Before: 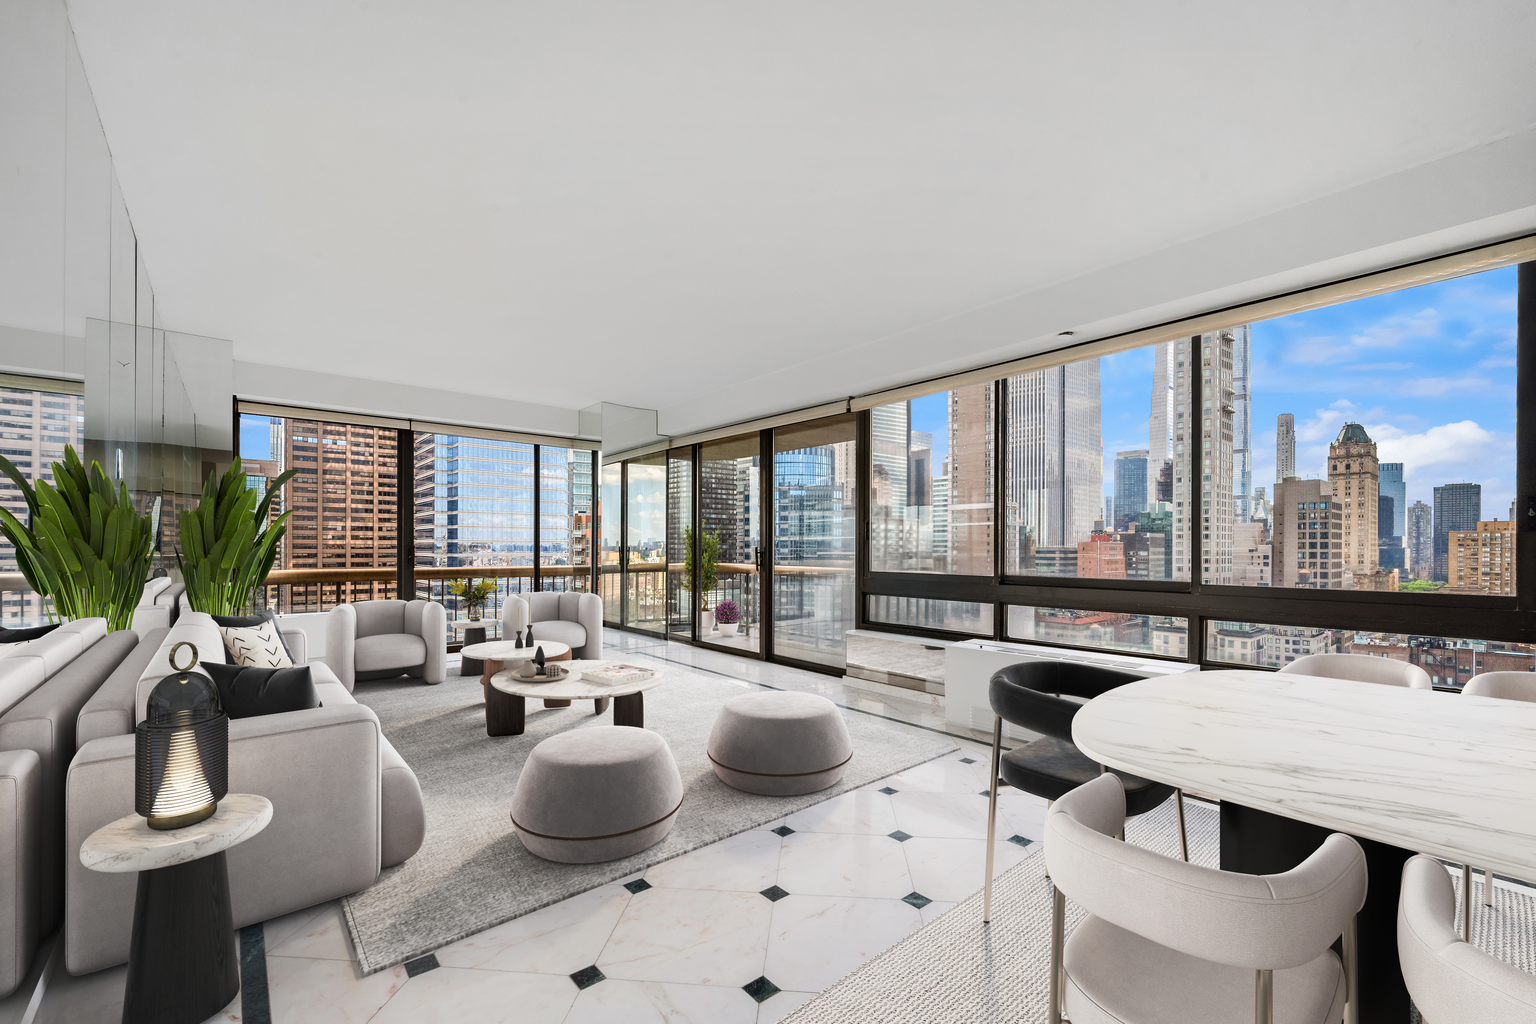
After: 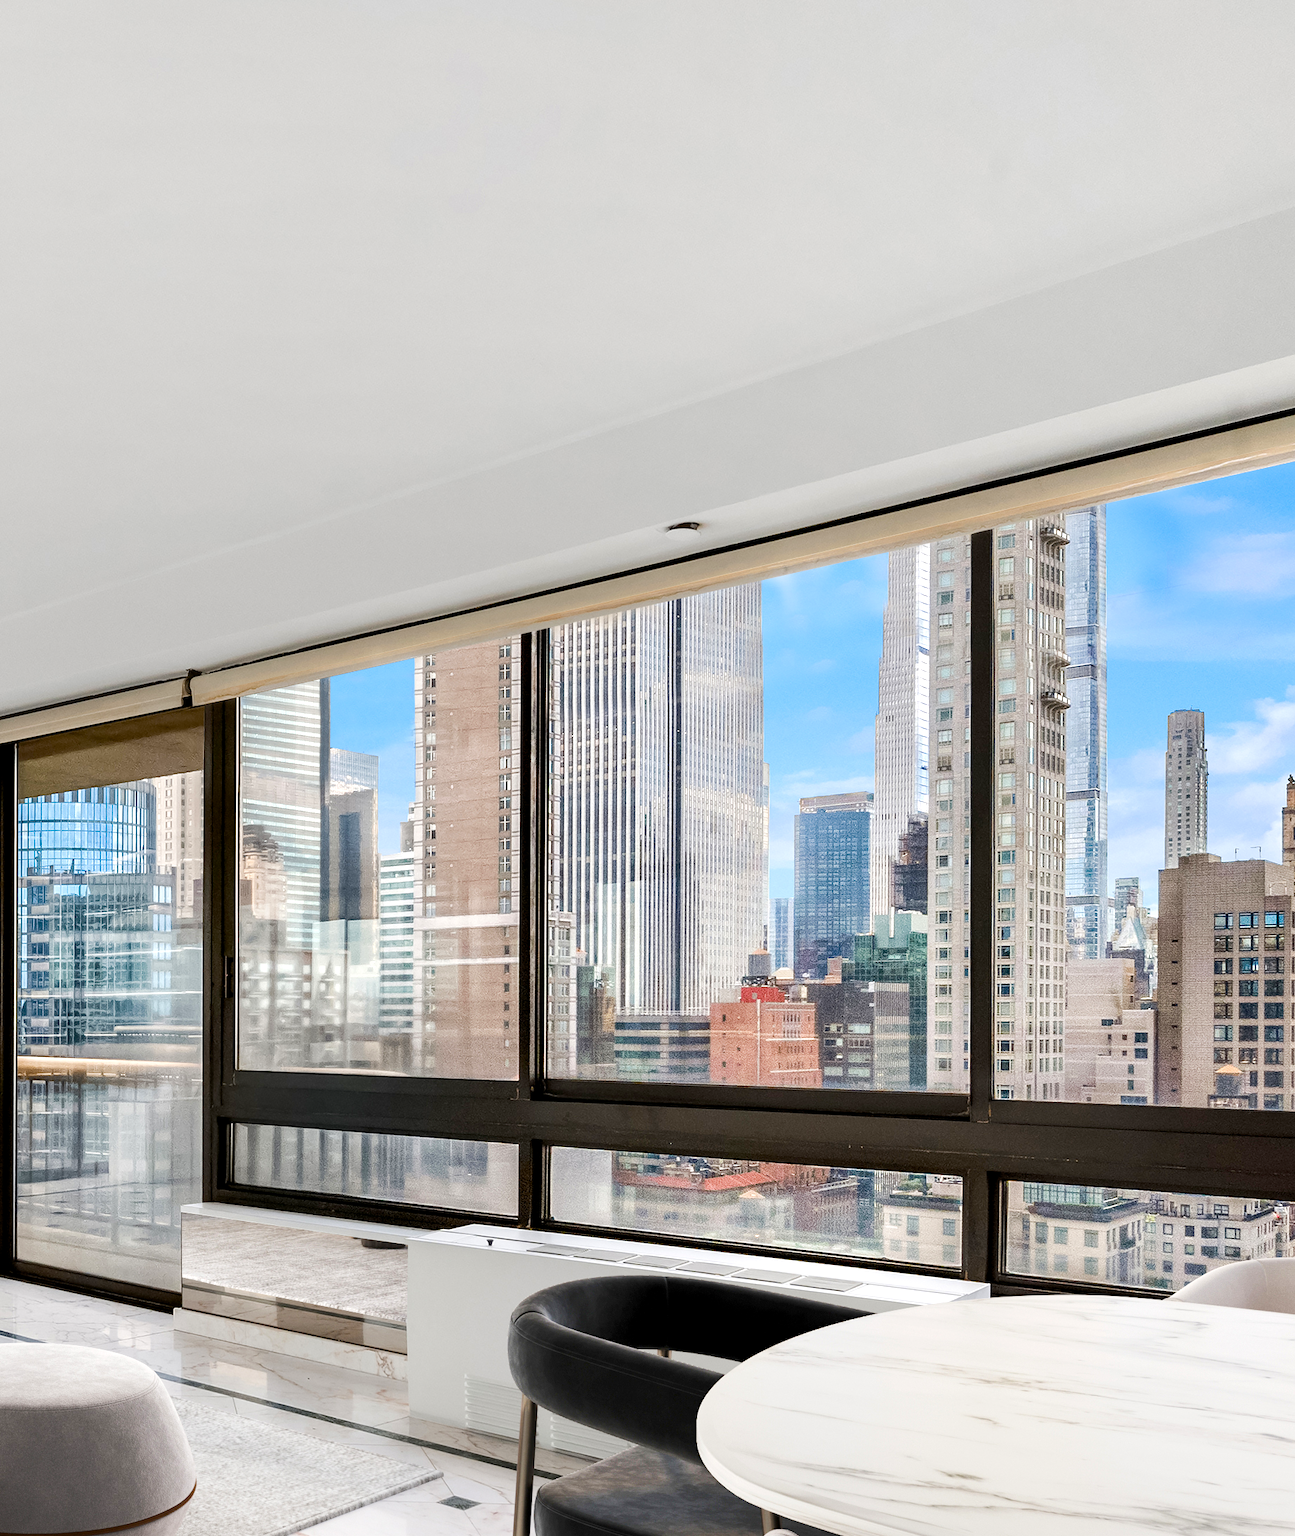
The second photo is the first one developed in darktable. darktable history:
color balance rgb: global offset › luminance -0.51%, perceptual saturation grading › global saturation 27.53%, perceptual saturation grading › highlights -25%, perceptual saturation grading › shadows 25%, perceptual brilliance grading › highlights 6.62%, perceptual brilliance grading › mid-tones 17.07%, perceptual brilliance grading › shadows -5.23%
crop and rotate: left 49.936%, top 10.094%, right 13.136%, bottom 24.256%
local contrast: mode bilateral grid, contrast 15, coarseness 36, detail 105%, midtone range 0.2
